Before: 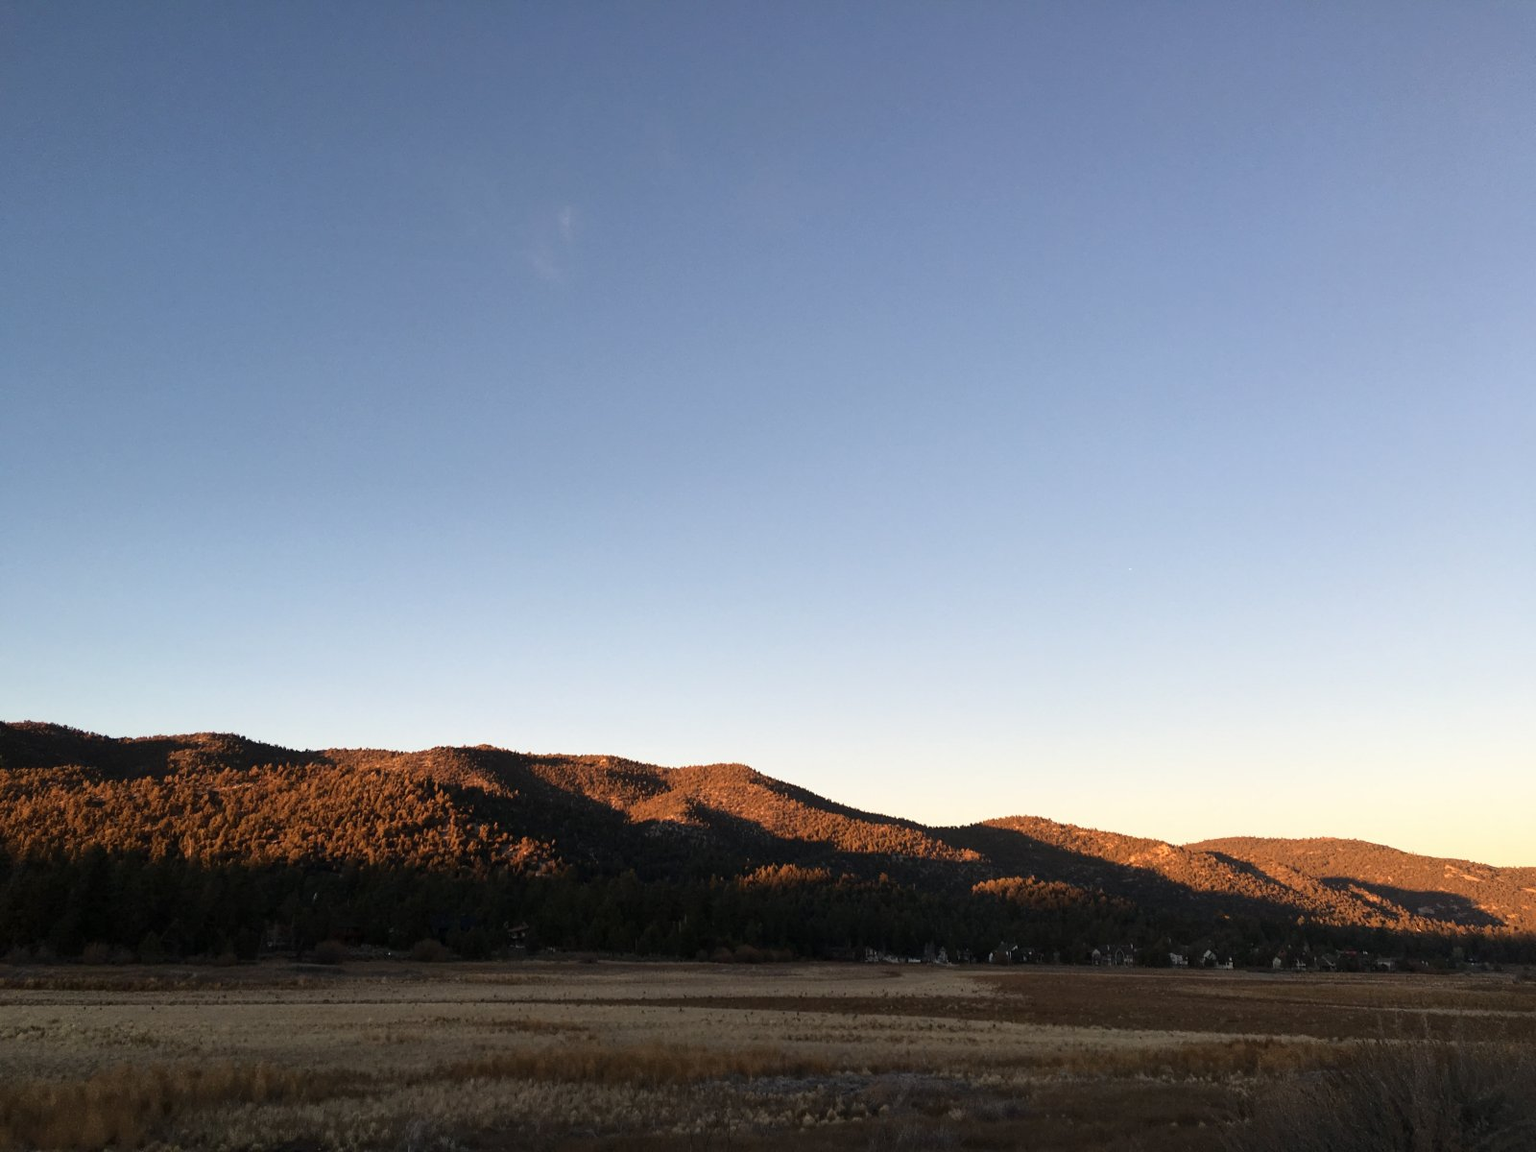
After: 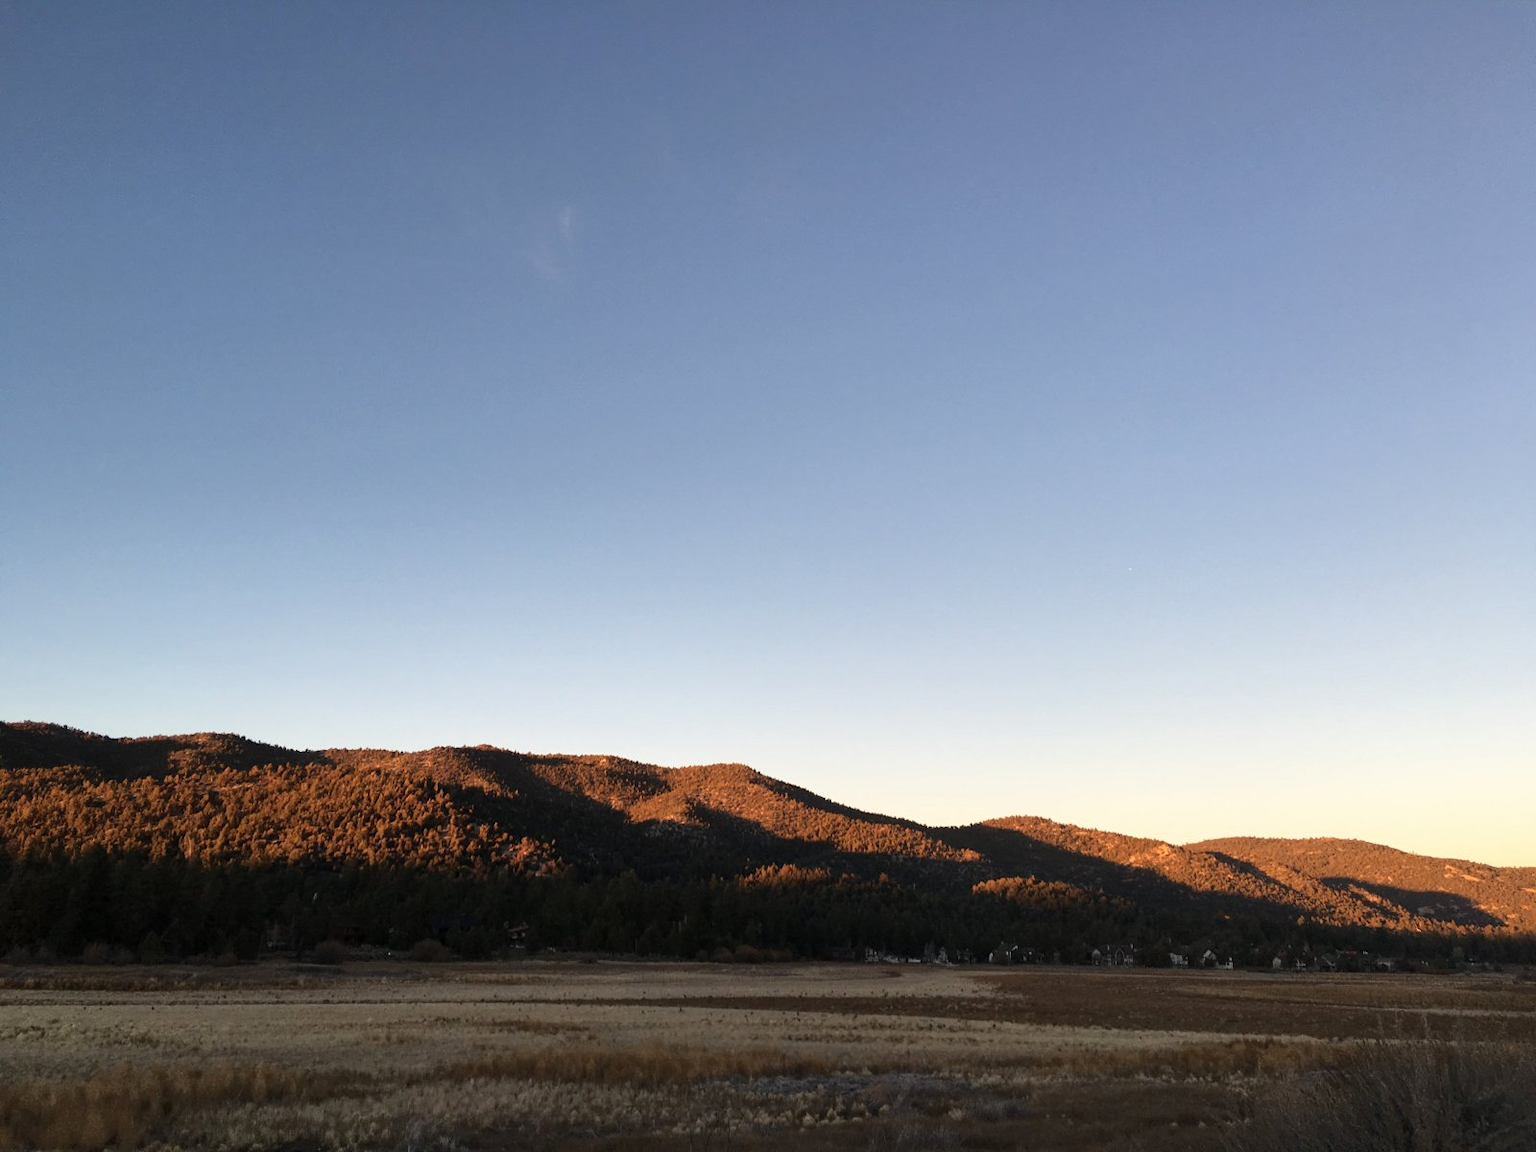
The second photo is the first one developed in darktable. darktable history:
shadows and highlights: radius 125.21, shadows 30.56, highlights -31.23, highlights color adjustment 39.57%, low approximation 0.01, soften with gaussian
tone equalizer: edges refinement/feathering 500, mask exposure compensation -1.57 EV, preserve details no
